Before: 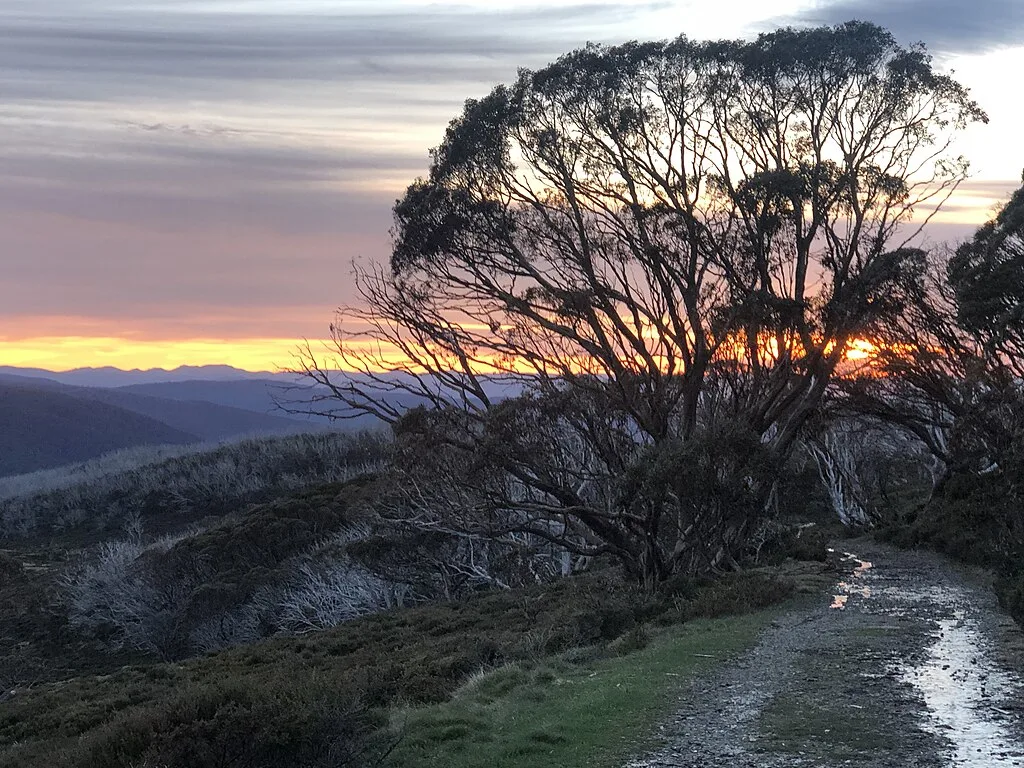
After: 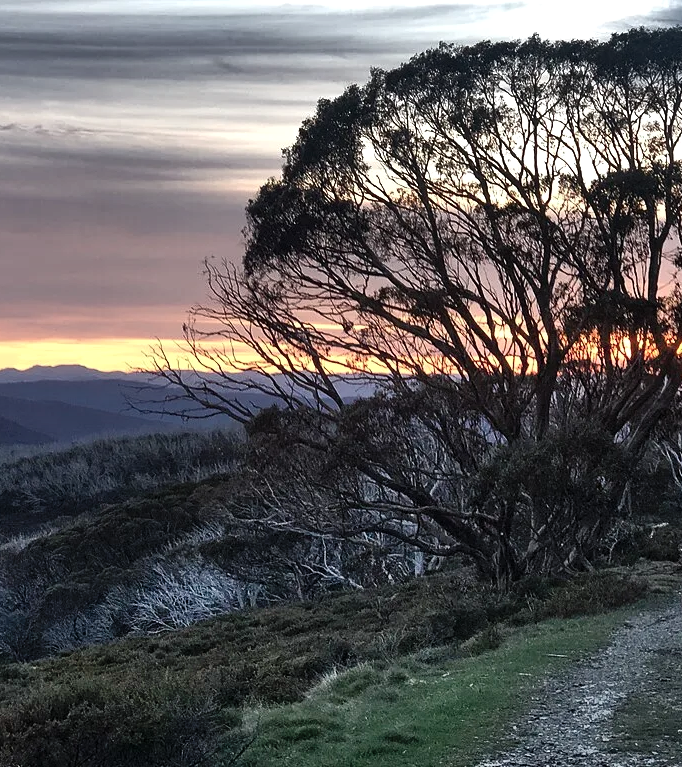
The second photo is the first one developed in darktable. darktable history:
shadows and highlights: shadows 60, soften with gaussian
crop and rotate: left 14.436%, right 18.898%
color balance rgb: perceptual saturation grading › highlights -31.88%, perceptual saturation grading › mid-tones 5.8%, perceptual saturation grading › shadows 18.12%, perceptual brilliance grading › highlights 3.62%, perceptual brilliance grading › mid-tones -18.12%, perceptual brilliance grading › shadows -41.3%
